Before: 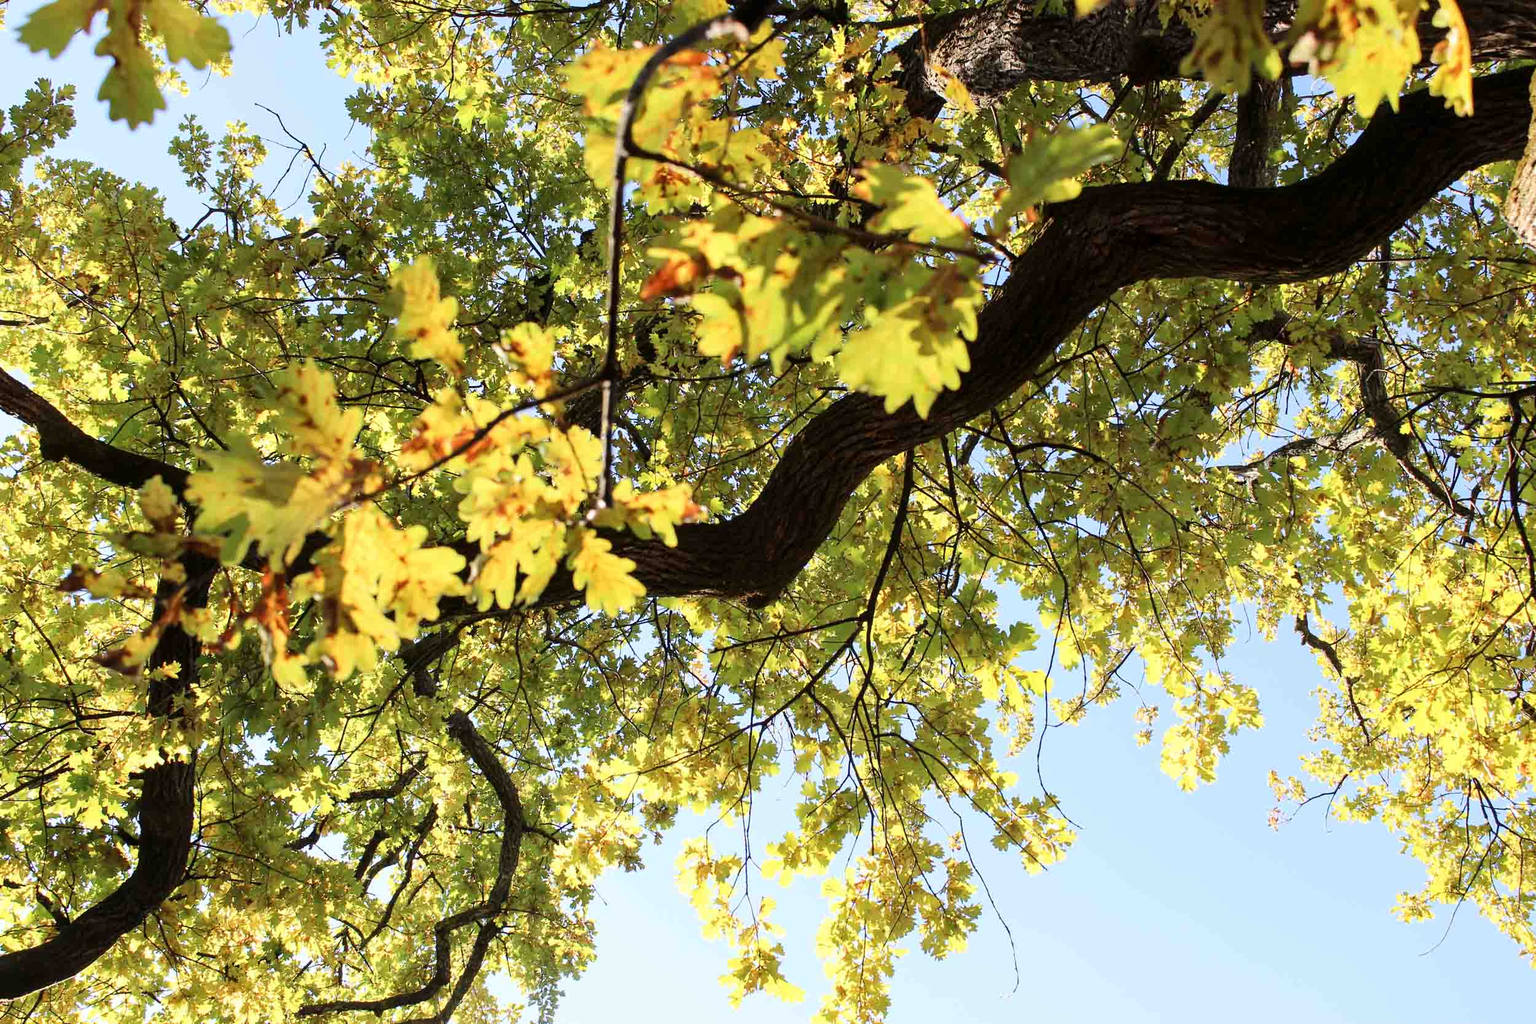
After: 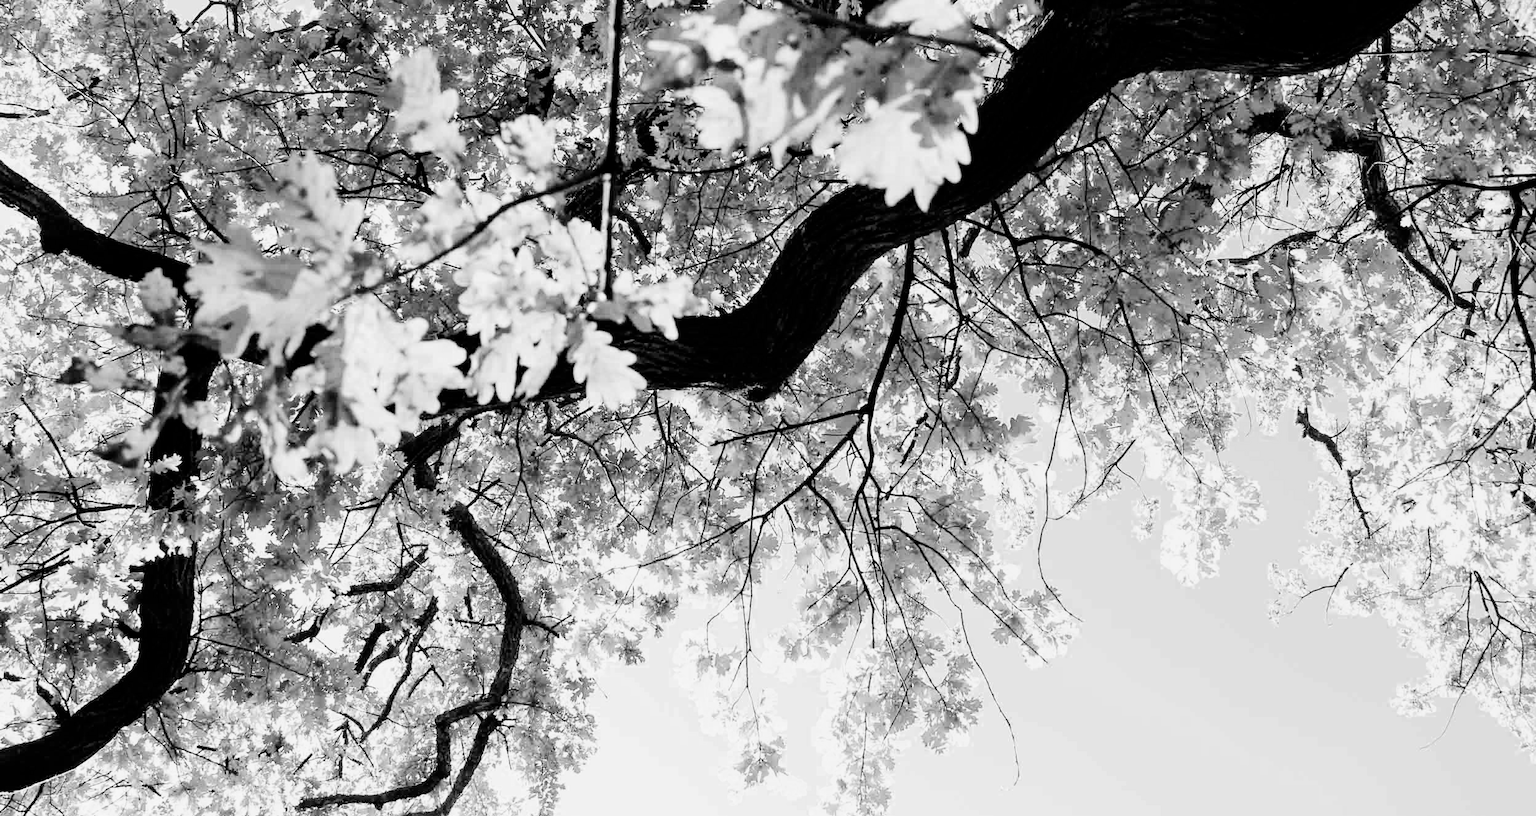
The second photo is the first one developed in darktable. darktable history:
crop and rotate: top 20.277%
filmic rgb: black relative exposure -5.1 EV, white relative exposure 3.53 EV, hardness 3.16, contrast 1.3, highlights saturation mix -49.1%, add noise in highlights 0.001, preserve chrominance max RGB, color science v3 (2019), use custom middle-gray values true, contrast in highlights soft
exposure: exposure 0.601 EV, compensate highlight preservation false
